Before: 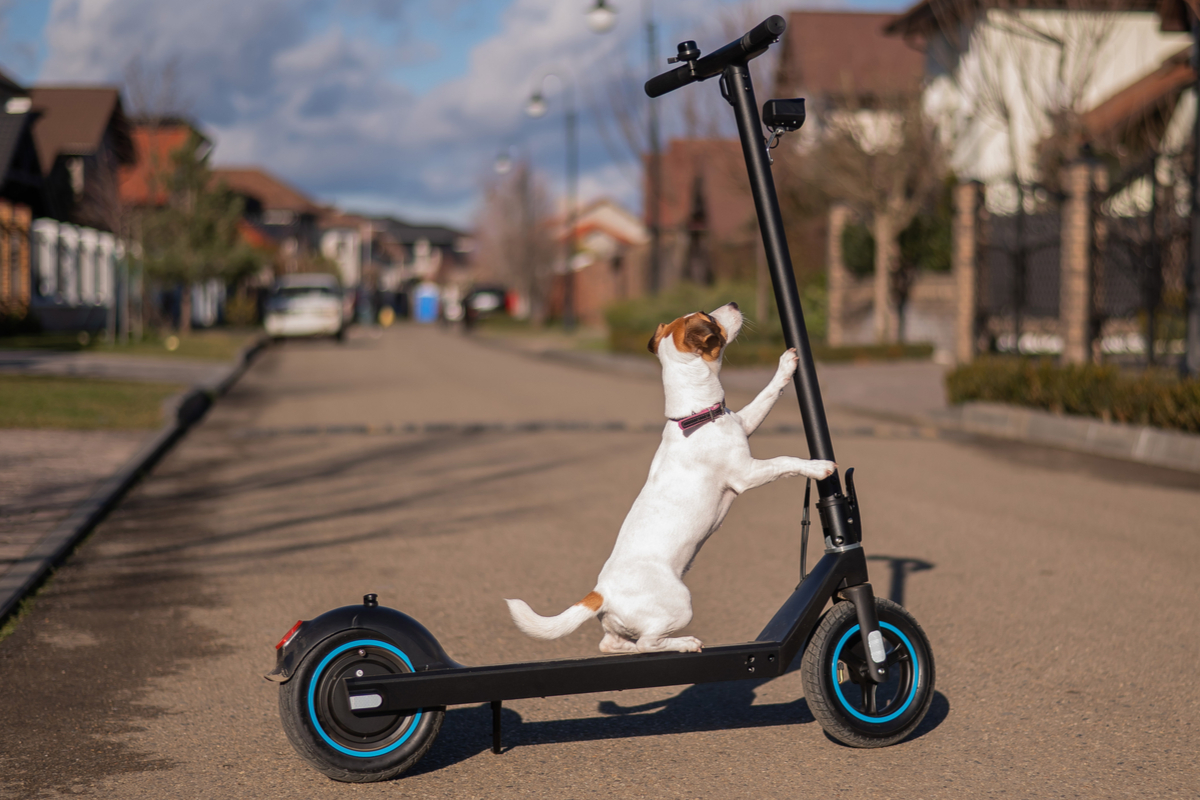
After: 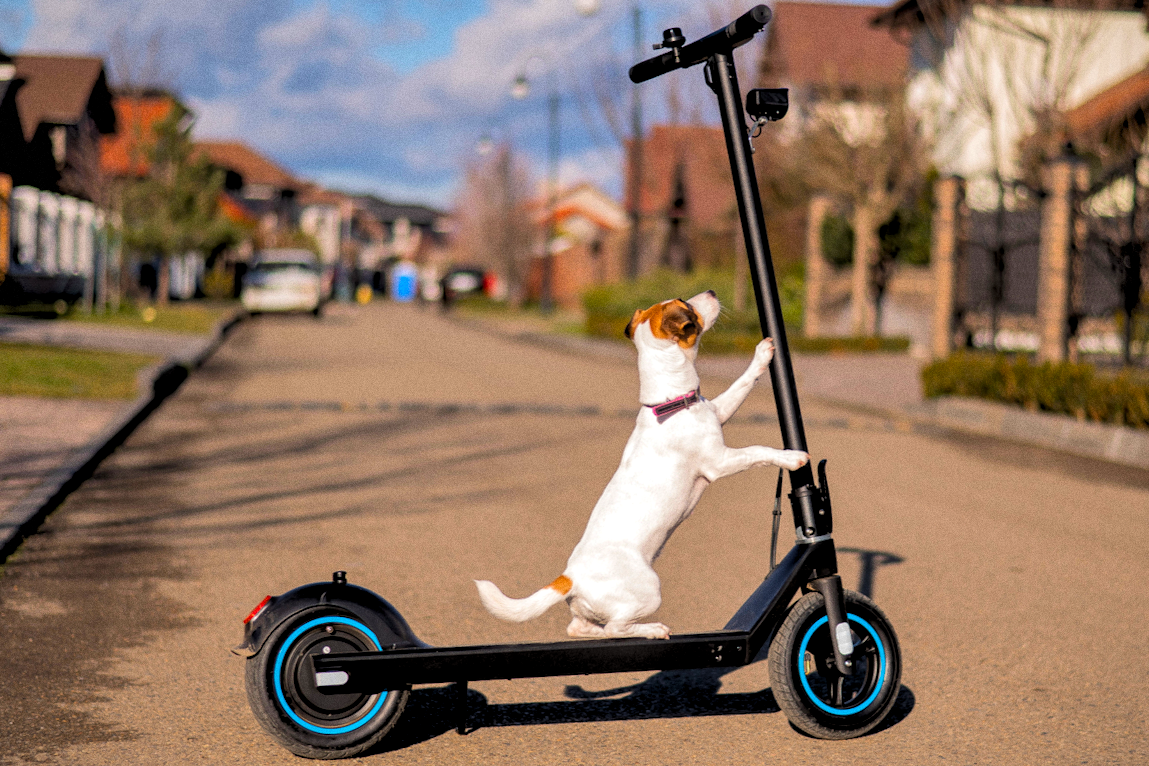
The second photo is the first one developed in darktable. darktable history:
shadows and highlights: soften with gaussian
color balance rgb: perceptual saturation grading › global saturation 25%, perceptual brilliance grading › mid-tones 10%, perceptual brilliance grading › shadows 15%, global vibrance 20%
crop and rotate: angle -1.69°
rgb levels: levels [[0.013, 0.434, 0.89], [0, 0.5, 1], [0, 0.5, 1]]
grain: coarseness 3.21 ISO
local contrast: highlights 100%, shadows 100%, detail 120%, midtone range 0.2
vignetting: fall-off start 97.28%, fall-off radius 79%, brightness -0.462, saturation -0.3, width/height ratio 1.114, dithering 8-bit output, unbound false
